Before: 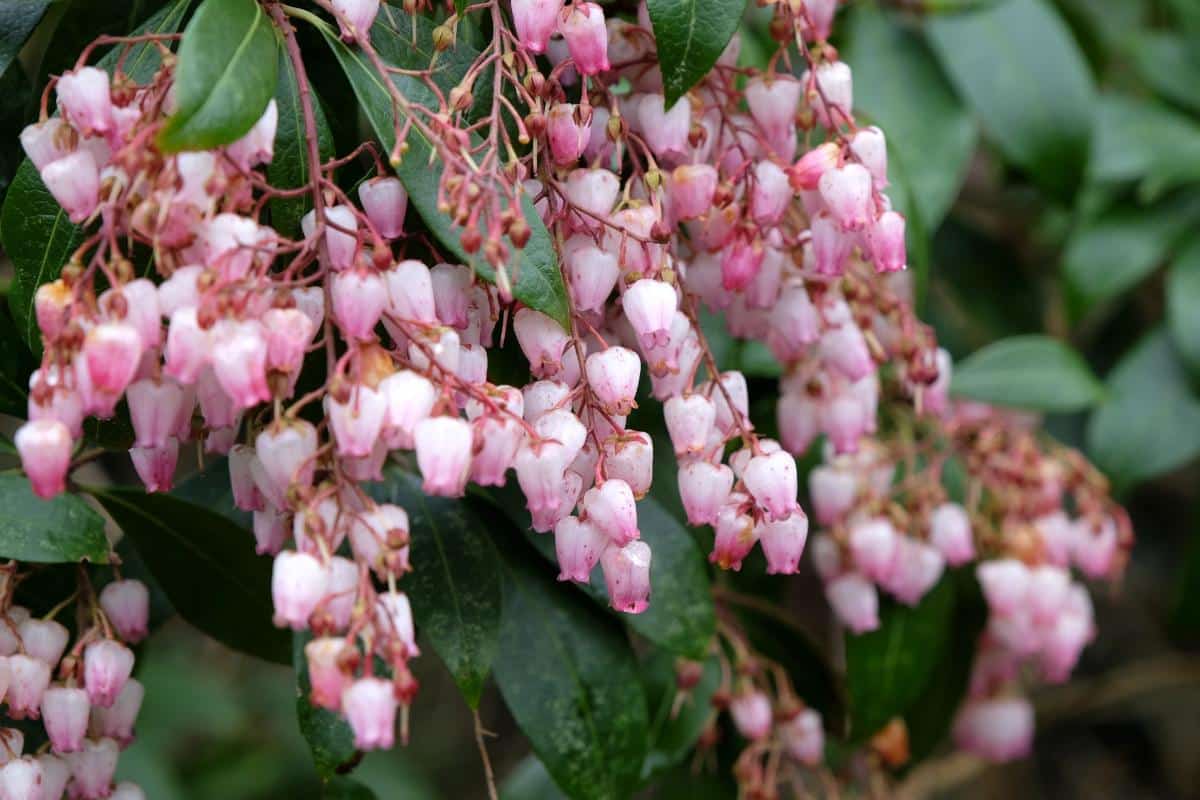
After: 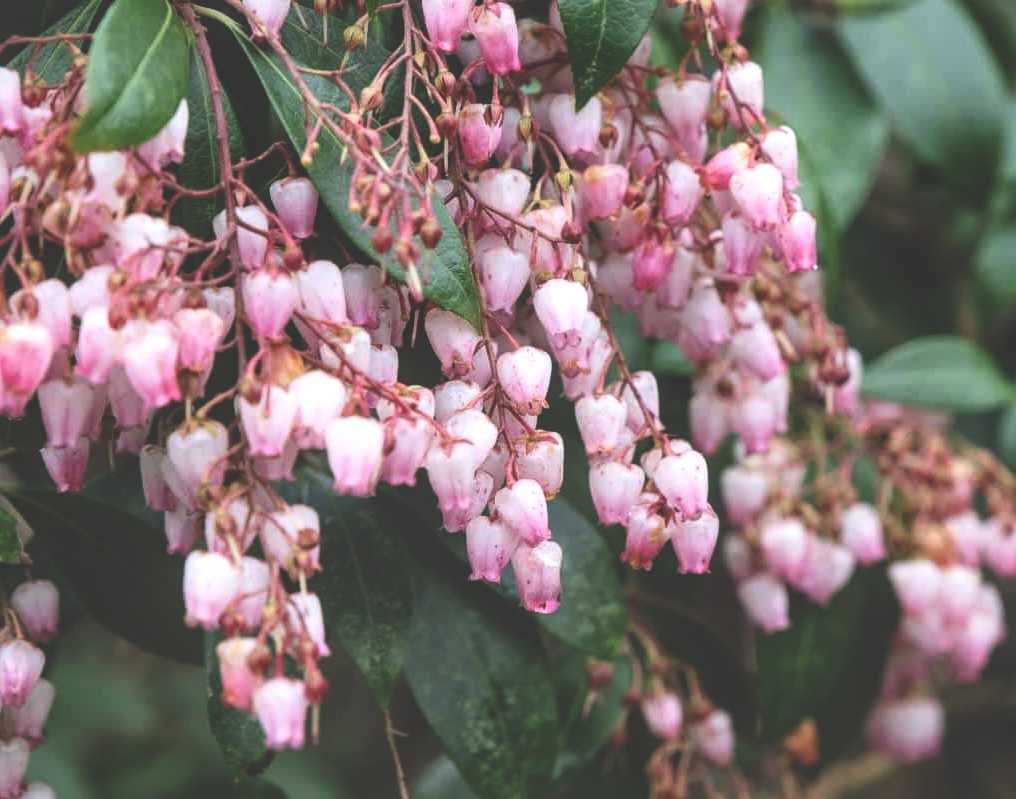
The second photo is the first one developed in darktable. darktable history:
contrast brightness saturation: contrast 0.191, brightness -0.1, saturation 0.207
exposure: black level correction -0.086, compensate exposure bias true, compensate highlight preservation false
crop: left 7.464%, right 7.822%
local contrast: on, module defaults
